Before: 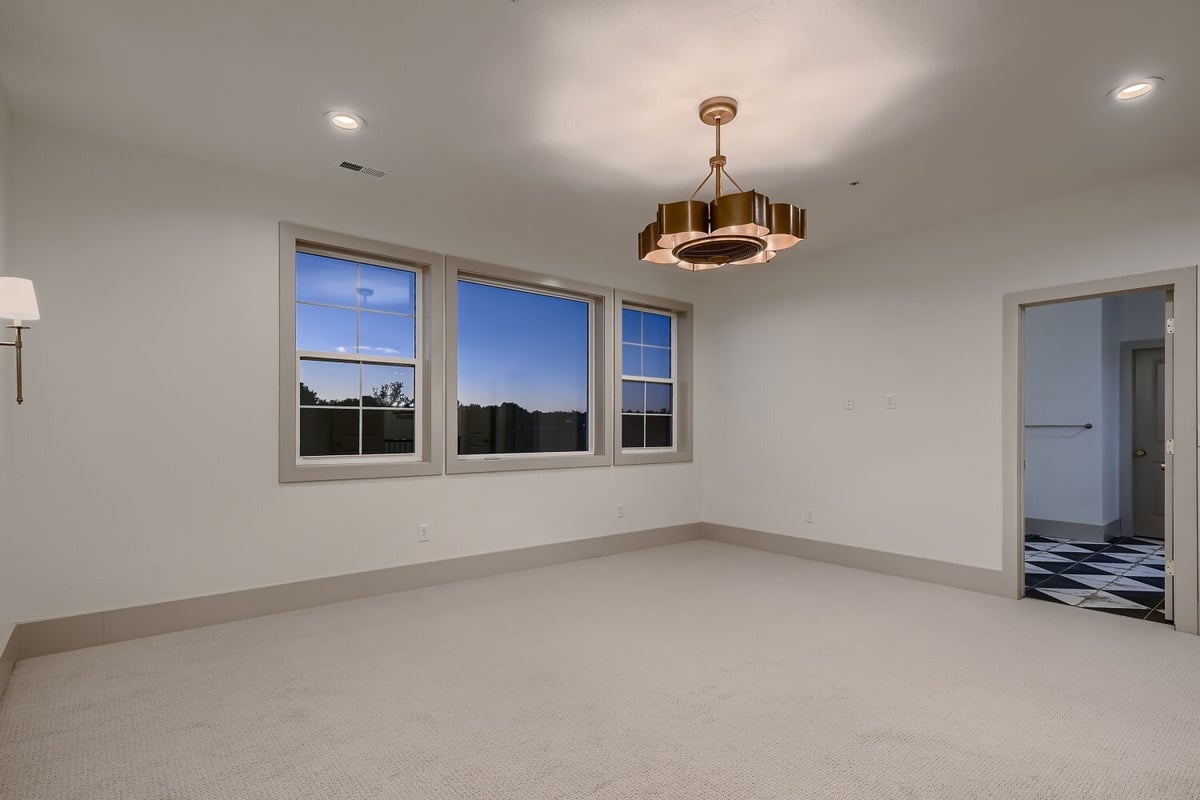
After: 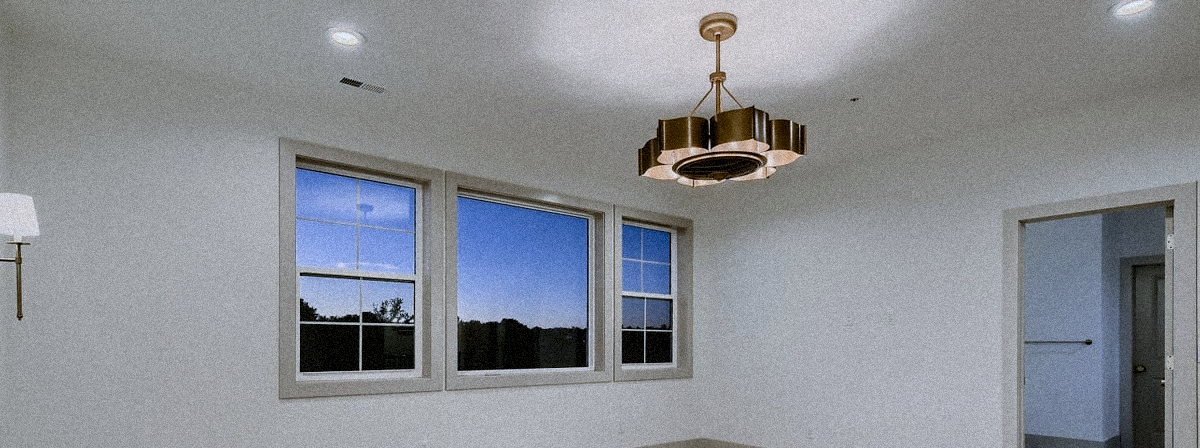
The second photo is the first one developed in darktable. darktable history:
crop and rotate: top 10.605%, bottom 33.274%
white balance: red 0.948, green 1.02, blue 1.176
local contrast: mode bilateral grid, contrast 20, coarseness 50, detail 120%, midtone range 0.2
color balance: mode lift, gamma, gain (sRGB), lift [1.04, 1, 1, 0.97], gamma [1.01, 1, 1, 0.97], gain [0.96, 1, 1, 0.97]
grain: strength 35%, mid-tones bias 0%
filmic rgb: black relative exposure -5 EV, white relative exposure 3.5 EV, hardness 3.19, contrast 1.2, highlights saturation mix -30%
